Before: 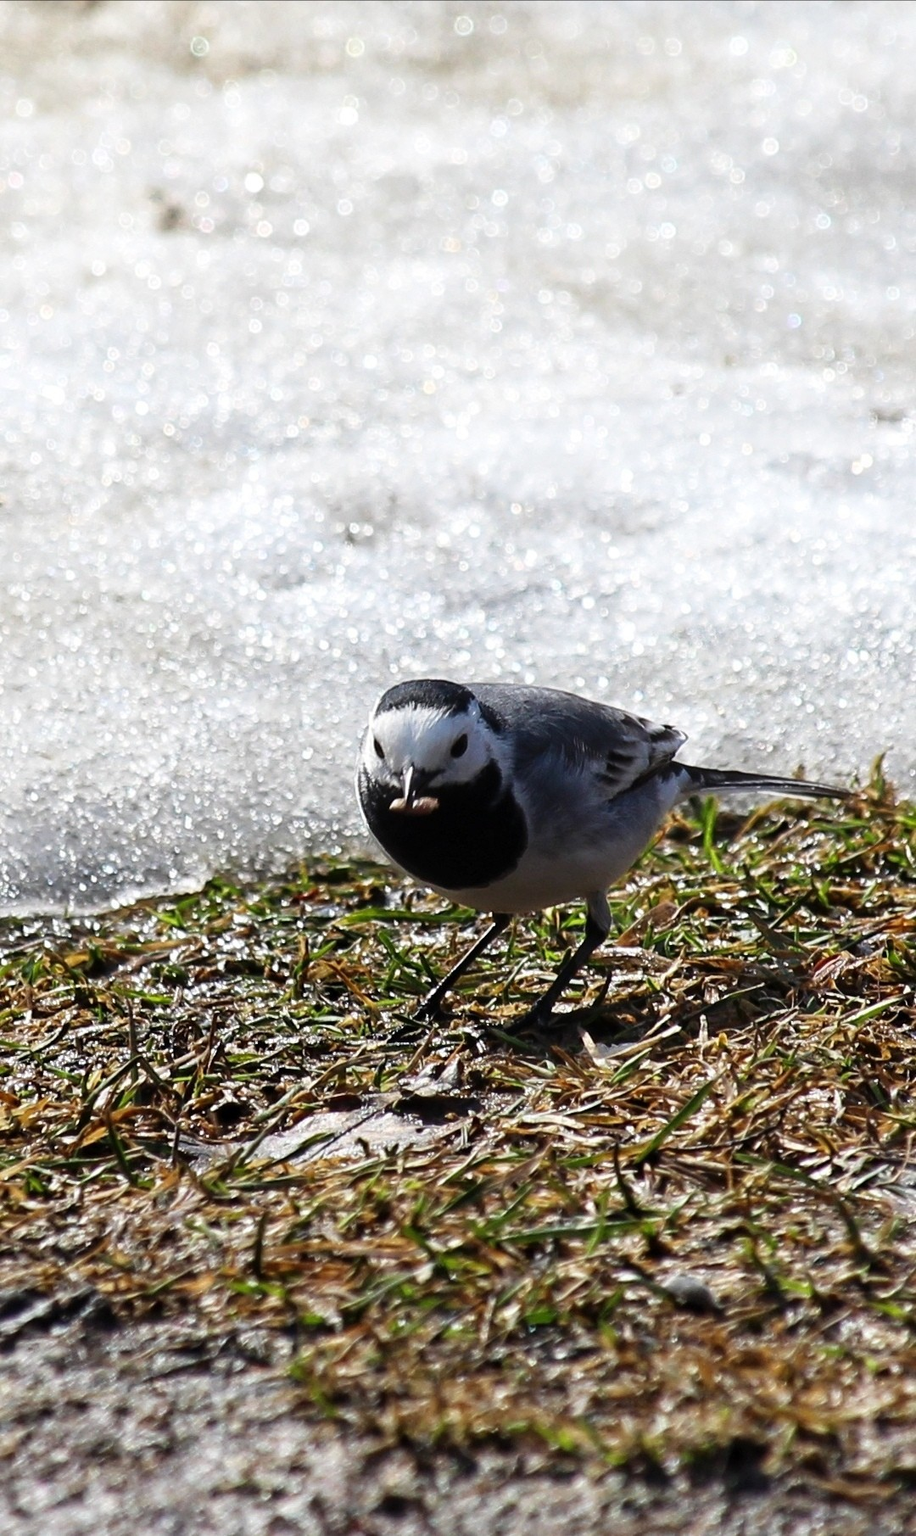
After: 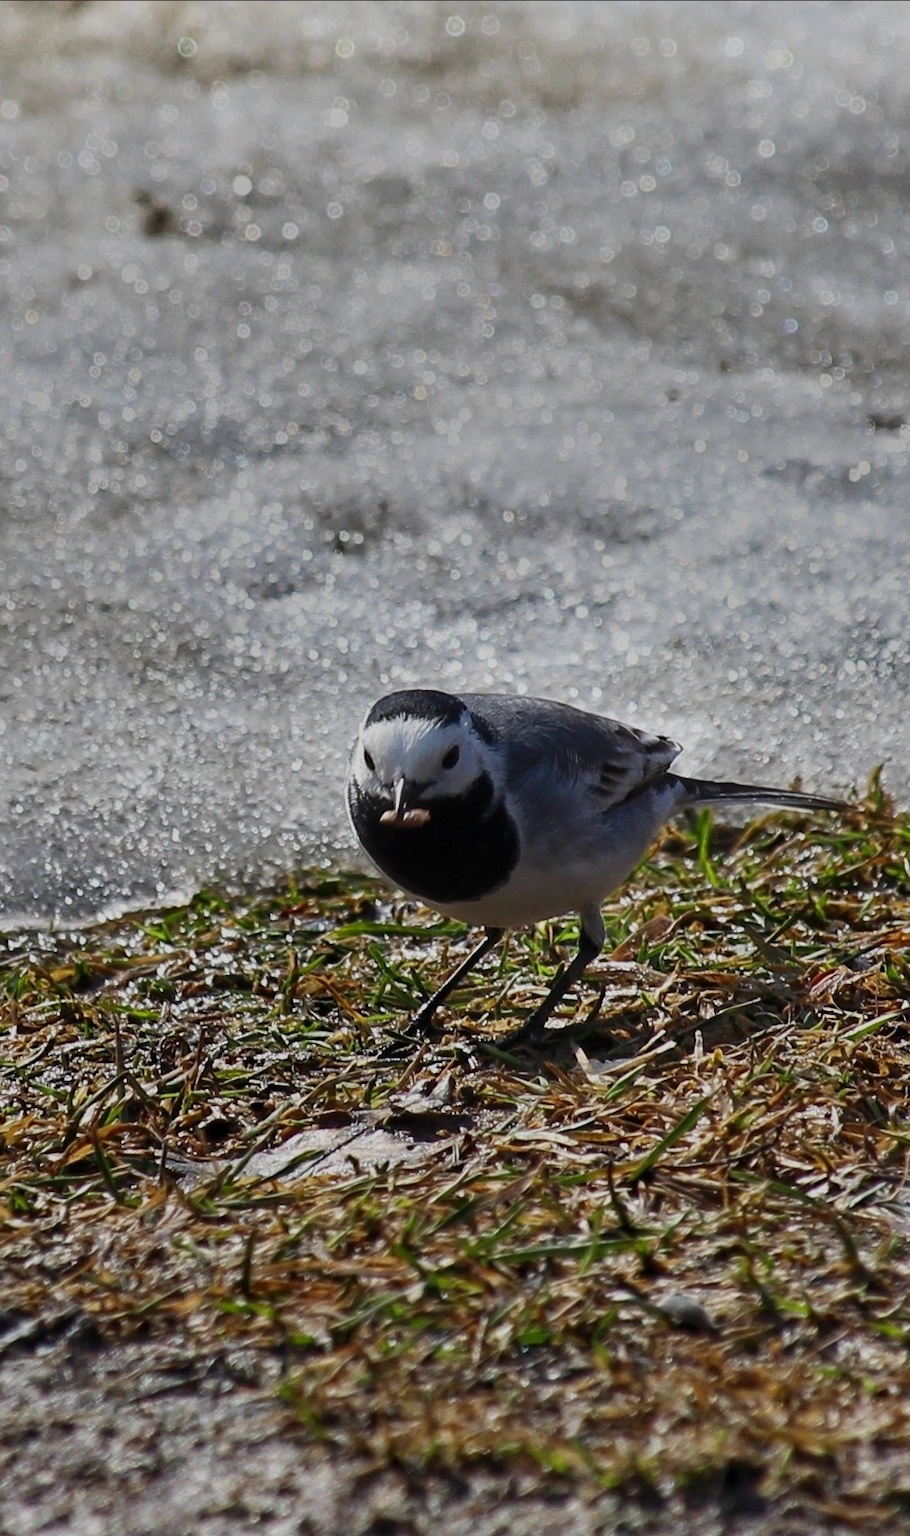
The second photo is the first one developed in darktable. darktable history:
shadows and highlights: shadows 80.35, white point adjustment -8.98, highlights -61.43, soften with gaussian
tone equalizer: -8 EV 0.235 EV, -7 EV 0.45 EV, -6 EV 0.436 EV, -5 EV 0.221 EV, -3 EV -0.251 EV, -2 EV -0.411 EV, -1 EV -0.391 EV, +0 EV -0.265 EV
crop: left 1.714%, right 0.277%, bottom 1.459%
